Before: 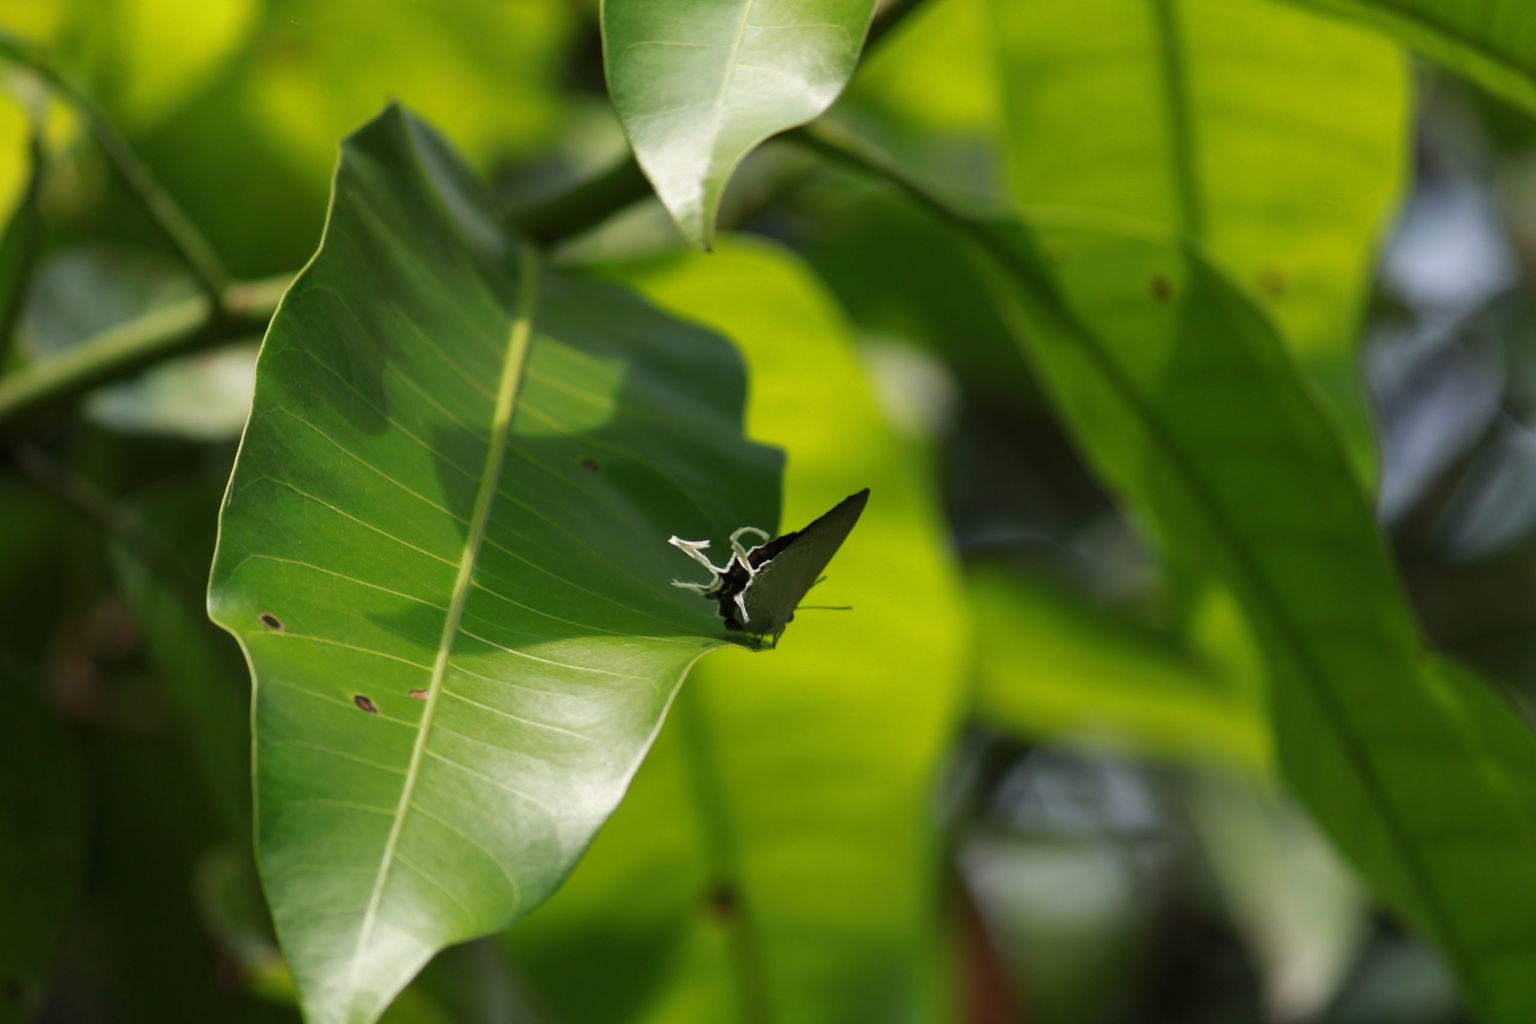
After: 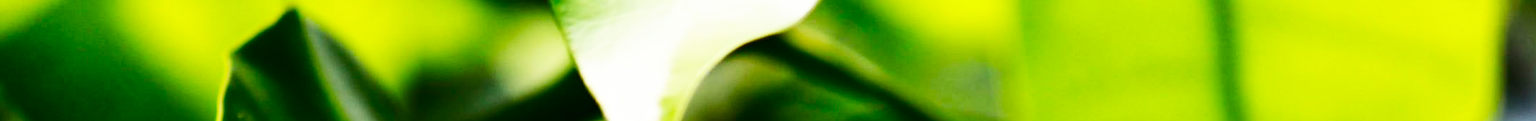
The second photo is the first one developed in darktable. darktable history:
contrast brightness saturation: contrast 0.24, brightness -0.24, saturation 0.14
base curve: curves: ch0 [(0, 0) (0.007, 0.004) (0.027, 0.03) (0.046, 0.07) (0.207, 0.54) (0.442, 0.872) (0.673, 0.972) (1, 1)], preserve colors none
crop and rotate: left 9.644%, top 9.491%, right 6.021%, bottom 80.509%
